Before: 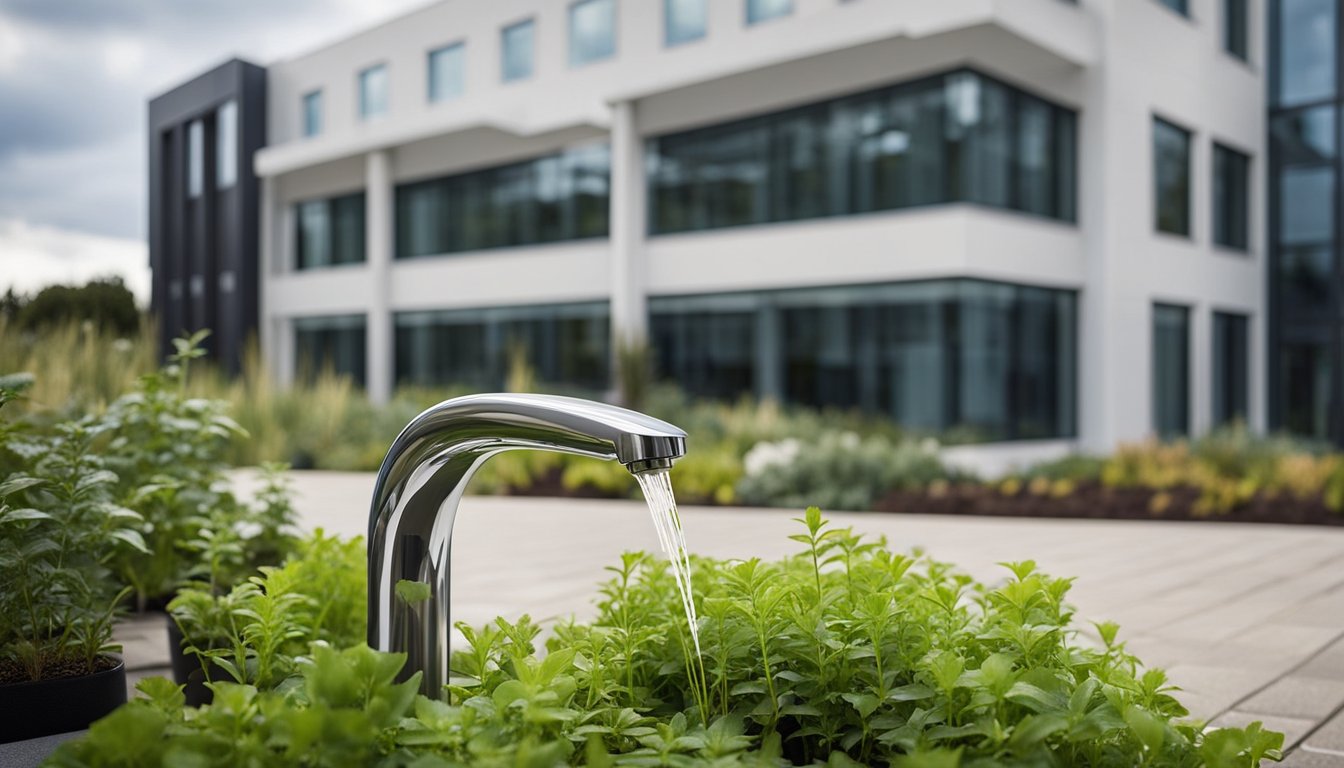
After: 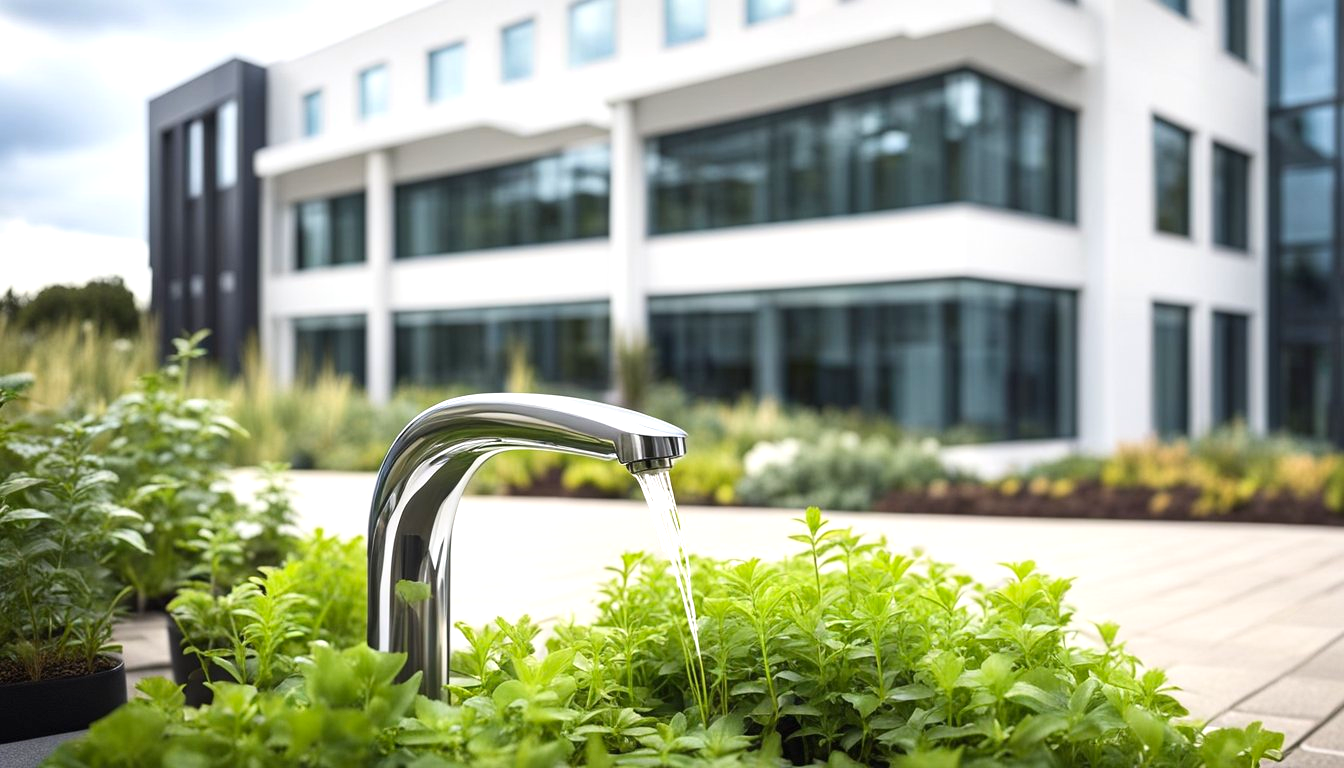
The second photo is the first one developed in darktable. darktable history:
exposure: black level correction 0, exposure 0.7 EV, compensate exposure bias true, compensate highlight preservation false
contrast brightness saturation: contrast 0.1, brightness 0.03, saturation 0.09
